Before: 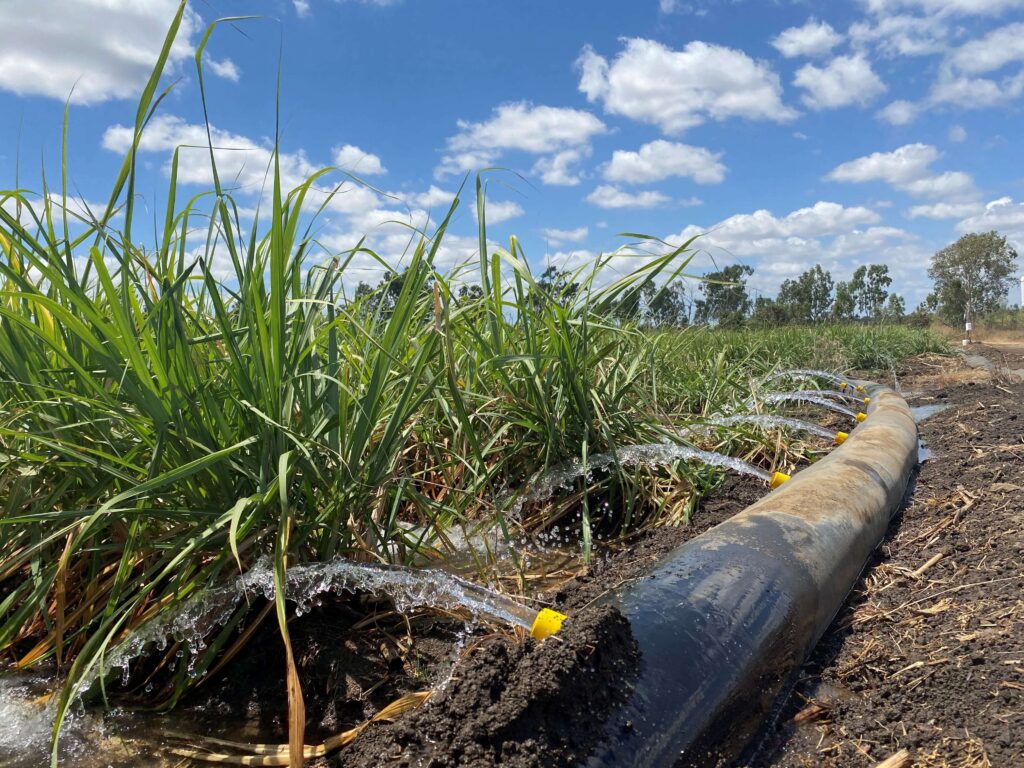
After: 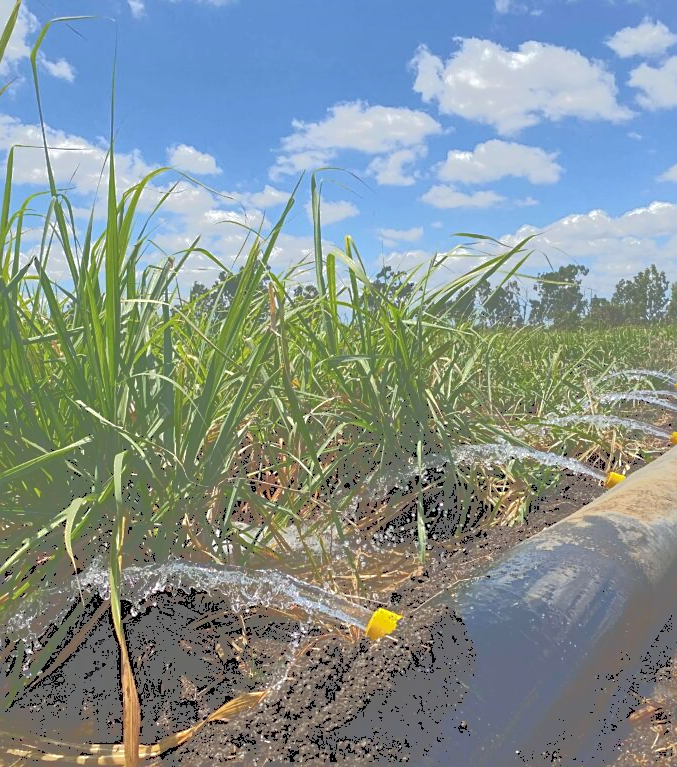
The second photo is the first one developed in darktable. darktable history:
crop and rotate: left 16.143%, right 17.66%
sharpen: on, module defaults
local contrast: mode bilateral grid, contrast 20, coarseness 50, detail 119%, midtone range 0.2
tone curve: curves: ch0 [(0, 0) (0.003, 0.449) (0.011, 0.449) (0.025, 0.449) (0.044, 0.45) (0.069, 0.453) (0.1, 0.453) (0.136, 0.455) (0.177, 0.458) (0.224, 0.462) (0.277, 0.47) (0.335, 0.491) (0.399, 0.522) (0.468, 0.561) (0.543, 0.619) (0.623, 0.69) (0.709, 0.756) (0.801, 0.802) (0.898, 0.825) (1, 1)], color space Lab, independent channels, preserve colors none
